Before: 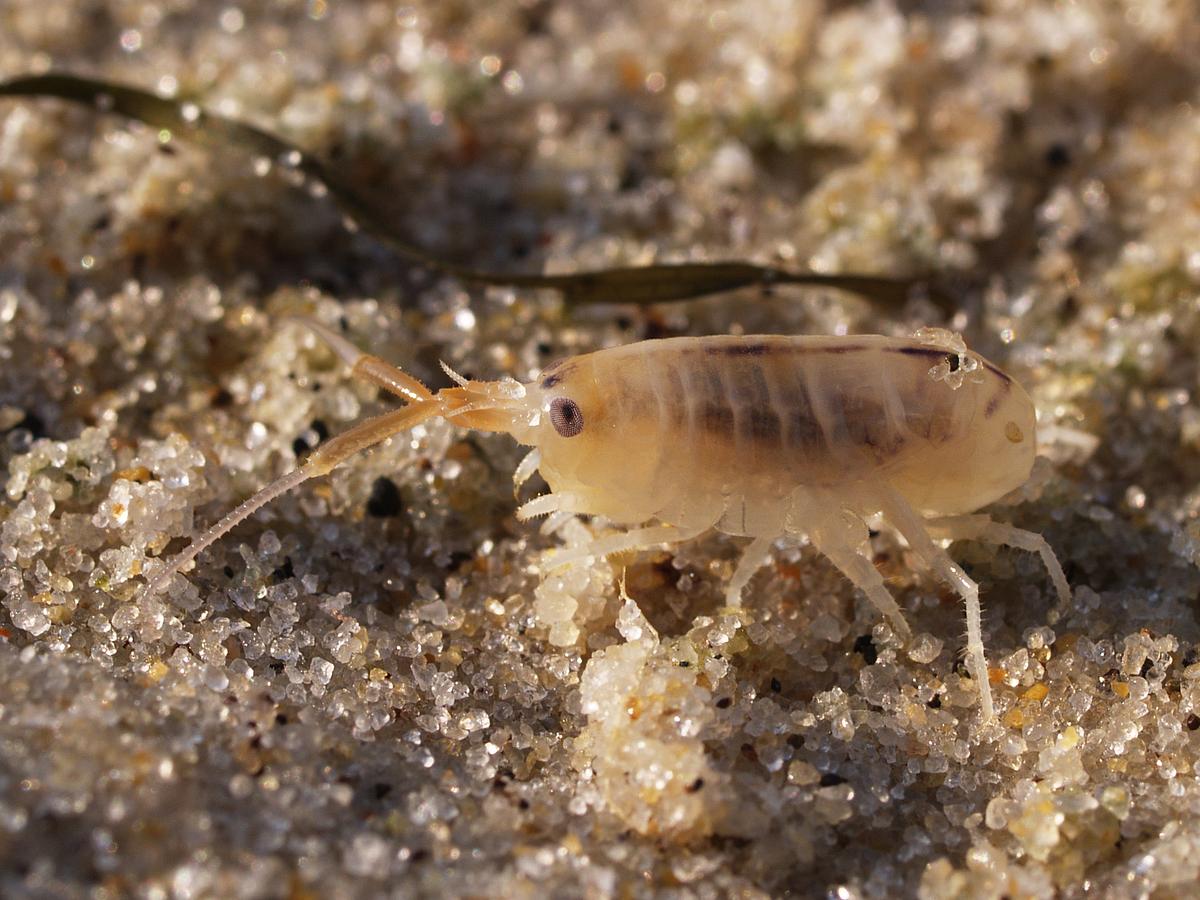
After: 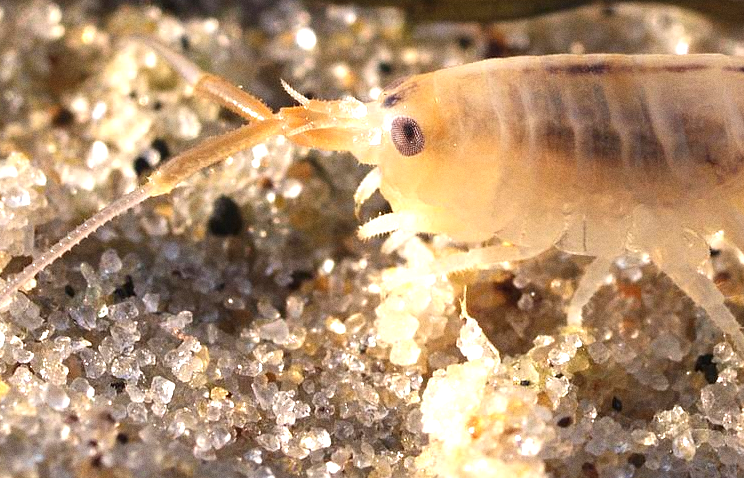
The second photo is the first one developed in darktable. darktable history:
exposure: exposure 0.999 EV, compensate highlight preservation false
rotate and perspective: automatic cropping original format, crop left 0, crop top 0
grain: coarseness 0.47 ISO
crop: left 13.312%, top 31.28%, right 24.627%, bottom 15.582%
shadows and highlights: shadows 12, white point adjustment 1.2, highlights -0.36, soften with gaussian
